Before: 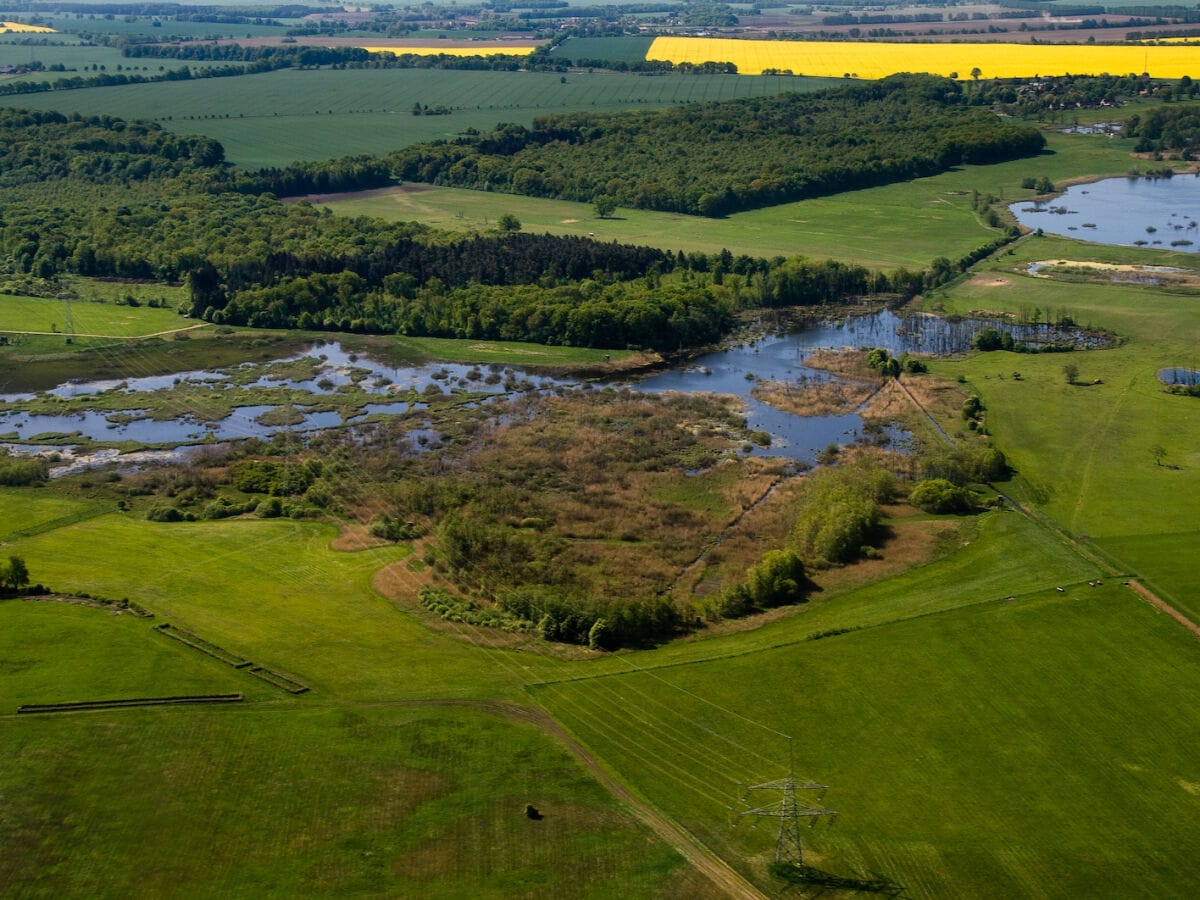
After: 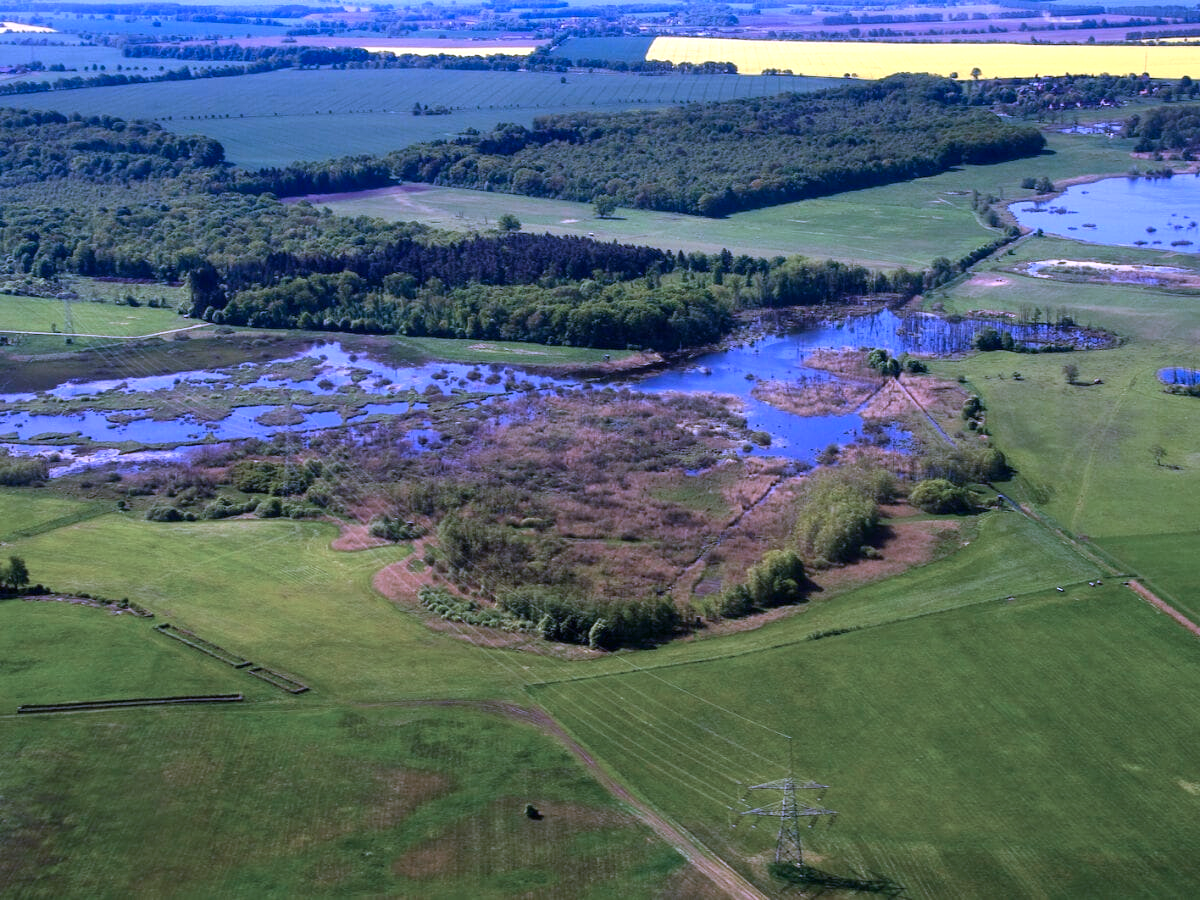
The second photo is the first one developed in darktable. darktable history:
exposure: black level correction 0, exposure 0.498 EV, compensate highlight preservation false
color calibration: output R [1.107, -0.012, -0.003, 0], output B [0, 0, 1.308, 0], illuminant as shot in camera, x 0.442, y 0.412, temperature 2893.36 K
